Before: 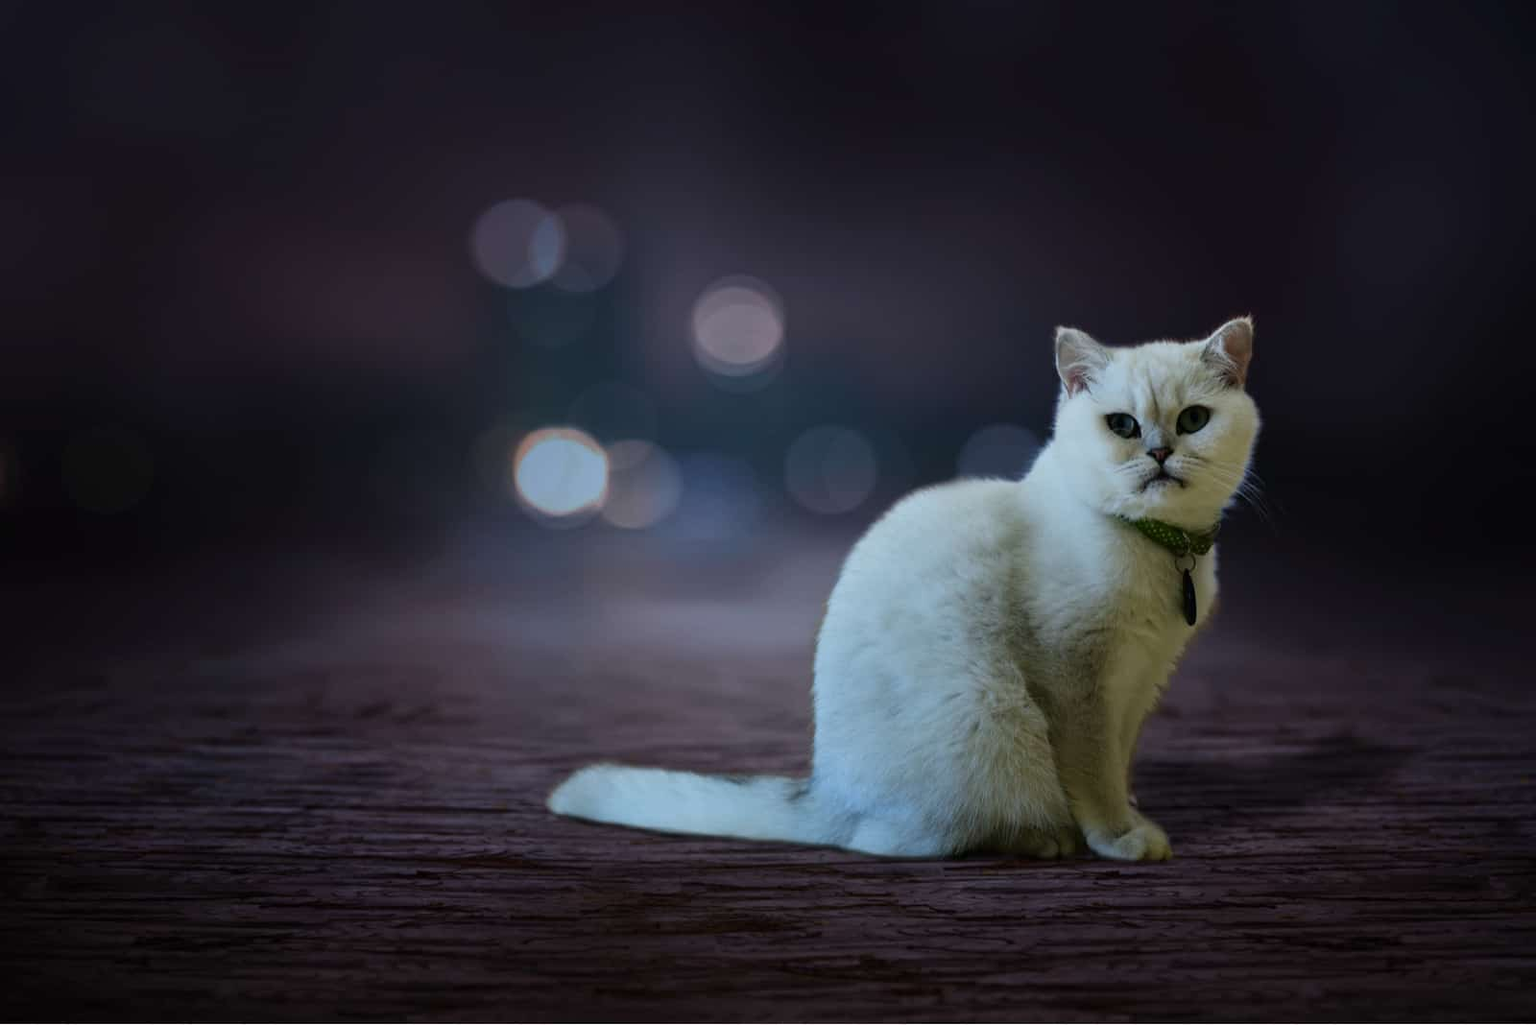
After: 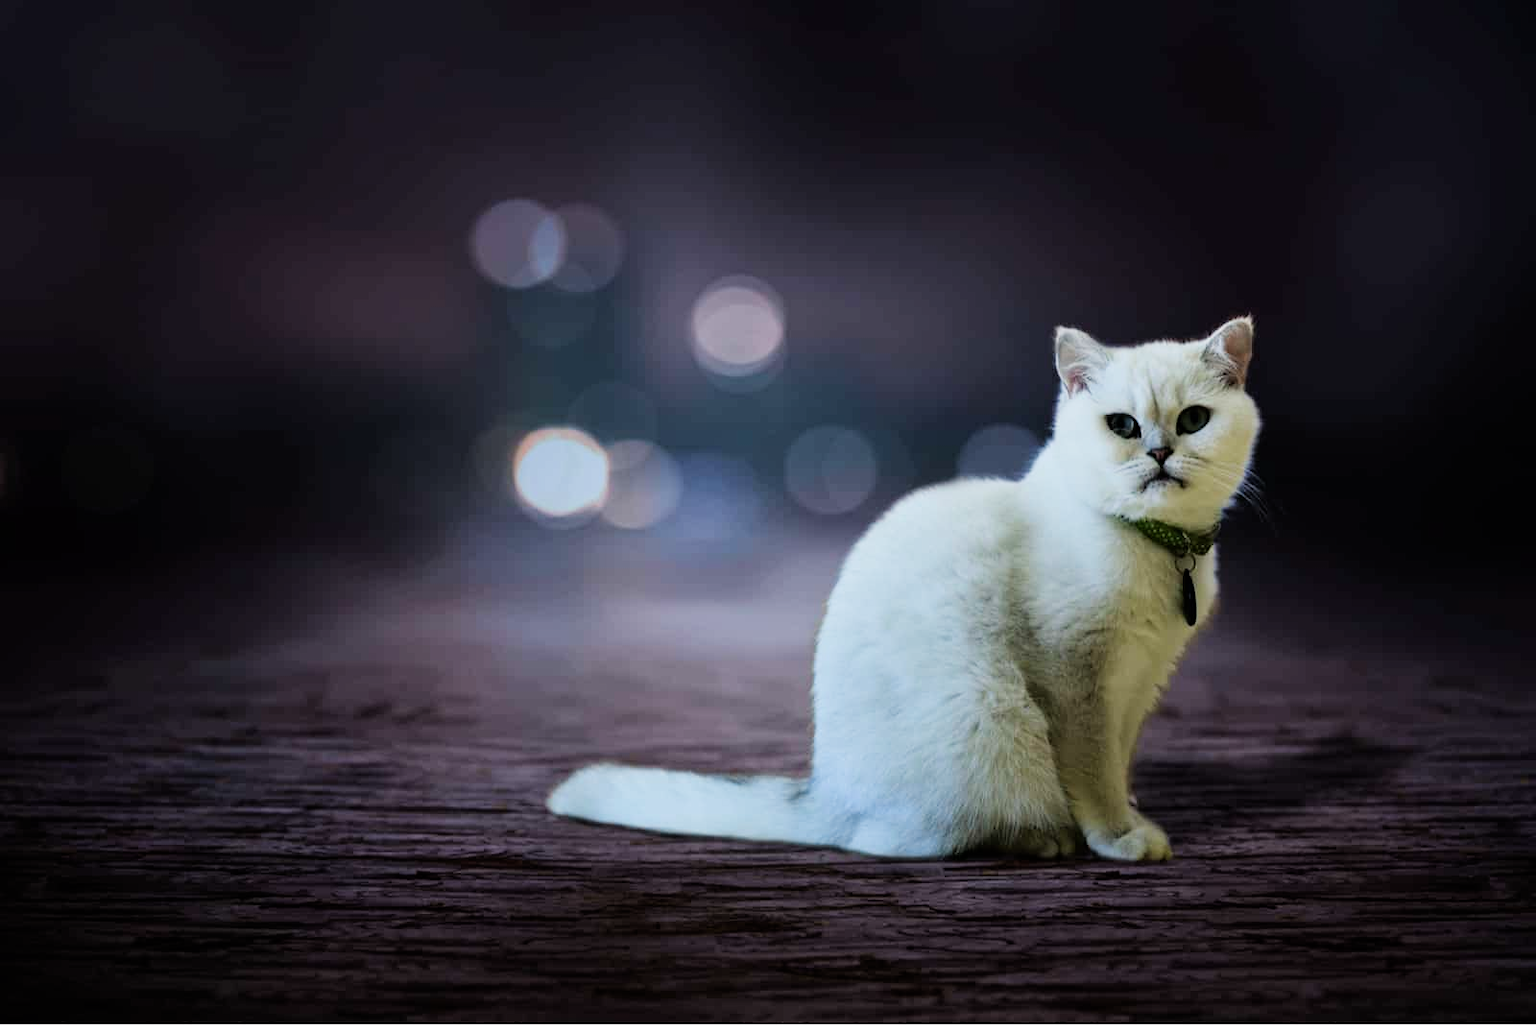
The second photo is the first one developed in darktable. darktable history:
exposure: exposure 0.999 EV, compensate highlight preservation false
filmic rgb: black relative exposure -7.65 EV, hardness 4.02, contrast 1.1, highlights saturation mix -30%
